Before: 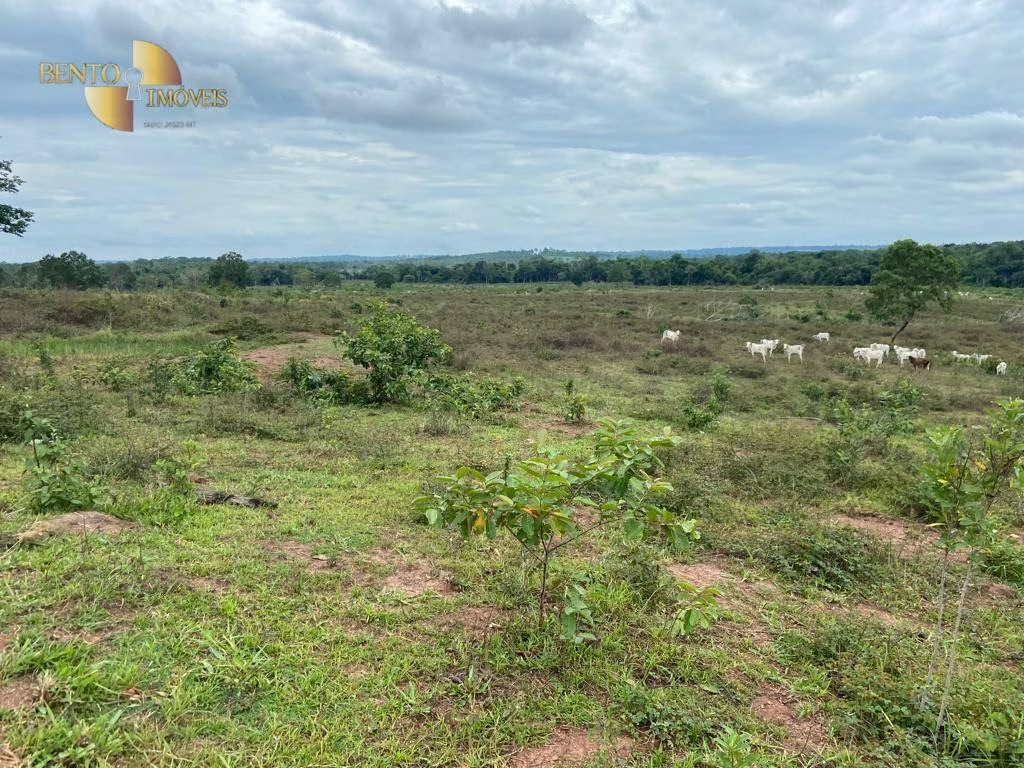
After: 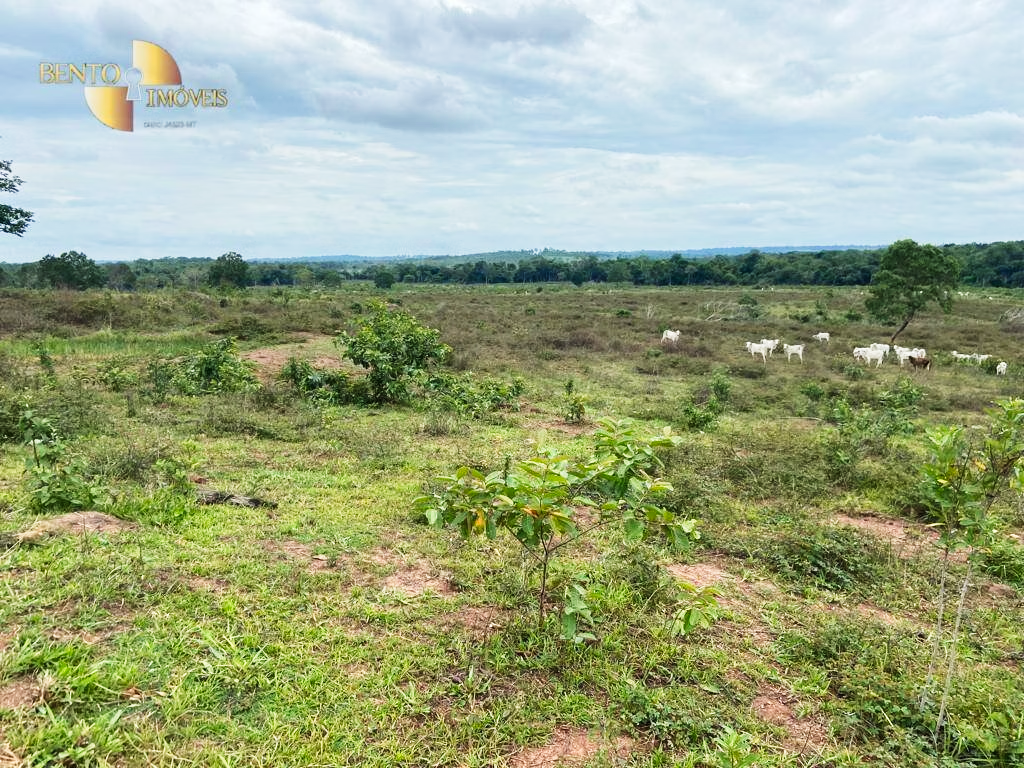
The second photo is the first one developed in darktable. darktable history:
tone curve: curves: ch0 [(0, 0.003) (0.117, 0.101) (0.257, 0.246) (0.408, 0.432) (0.632, 0.716) (0.795, 0.884) (1, 1)]; ch1 [(0, 0) (0.227, 0.197) (0.405, 0.421) (0.501, 0.501) (0.522, 0.526) (0.546, 0.564) (0.589, 0.602) (0.696, 0.761) (0.976, 0.992)]; ch2 [(0, 0) (0.208, 0.176) (0.377, 0.38) (0.5, 0.5) (0.537, 0.534) (0.571, 0.577) (0.627, 0.64) (0.698, 0.76) (1, 1)], preserve colors none
